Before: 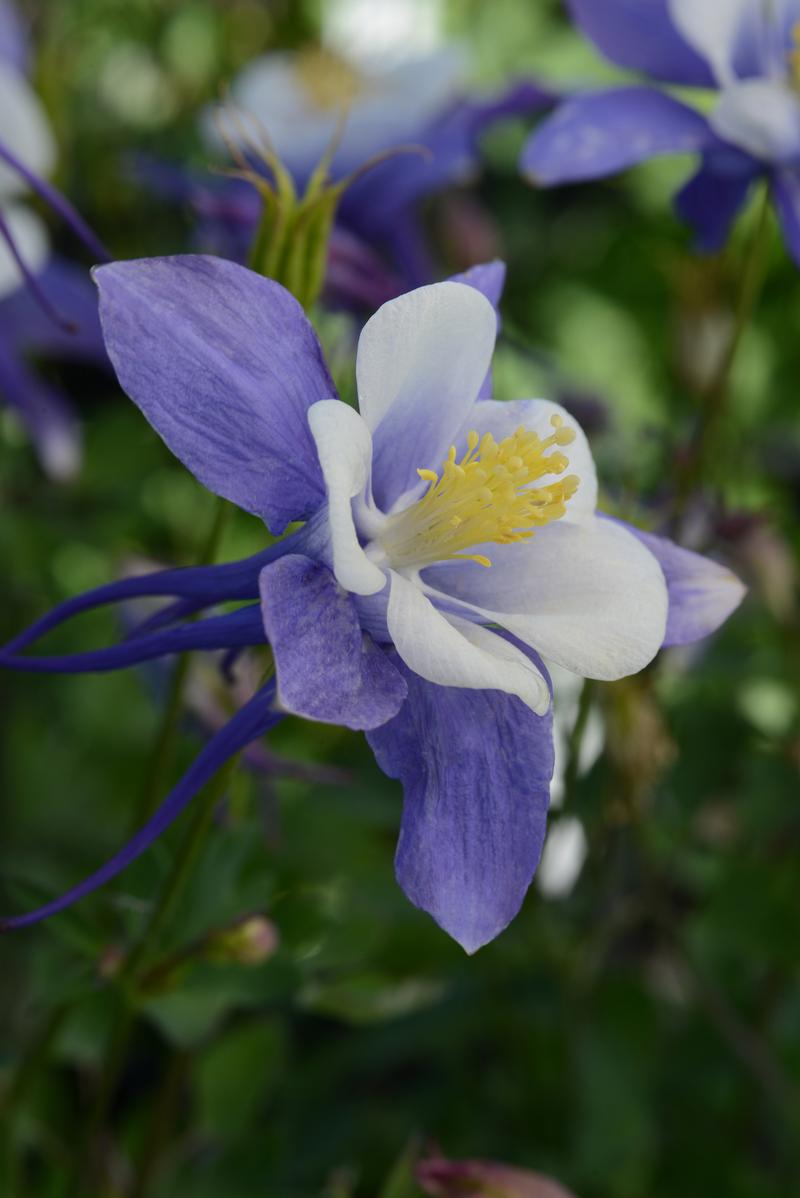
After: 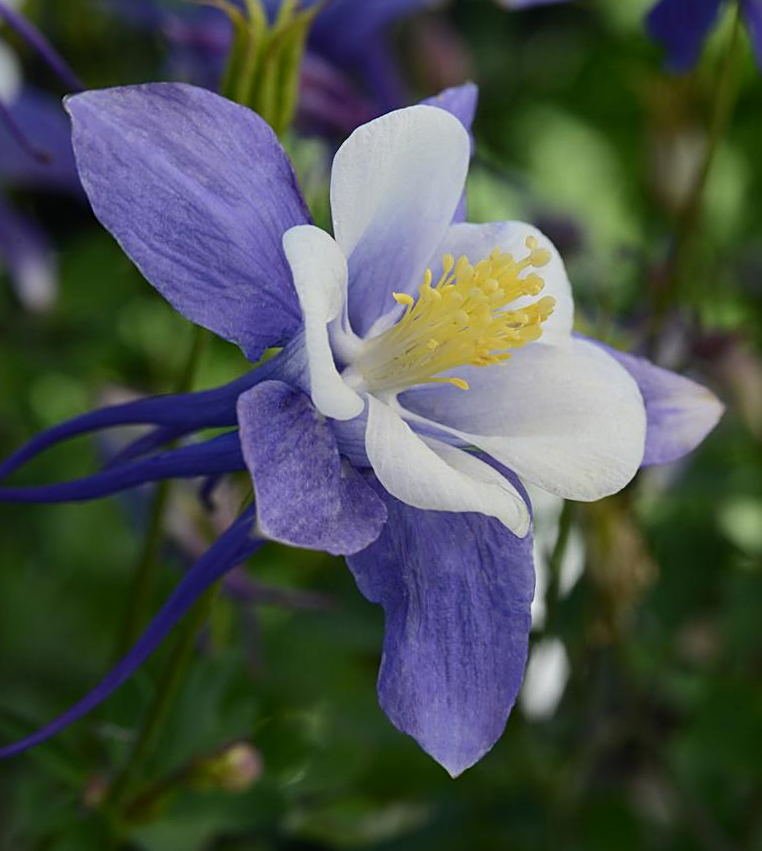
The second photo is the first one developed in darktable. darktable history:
crop and rotate: left 2.991%, top 13.302%, right 1.981%, bottom 12.636%
rotate and perspective: rotation -1°, crop left 0.011, crop right 0.989, crop top 0.025, crop bottom 0.975
contrast brightness saturation: contrast 0.1, brightness 0.02, saturation 0.02
exposure: compensate exposure bias true, compensate highlight preservation false
sharpen: on, module defaults
